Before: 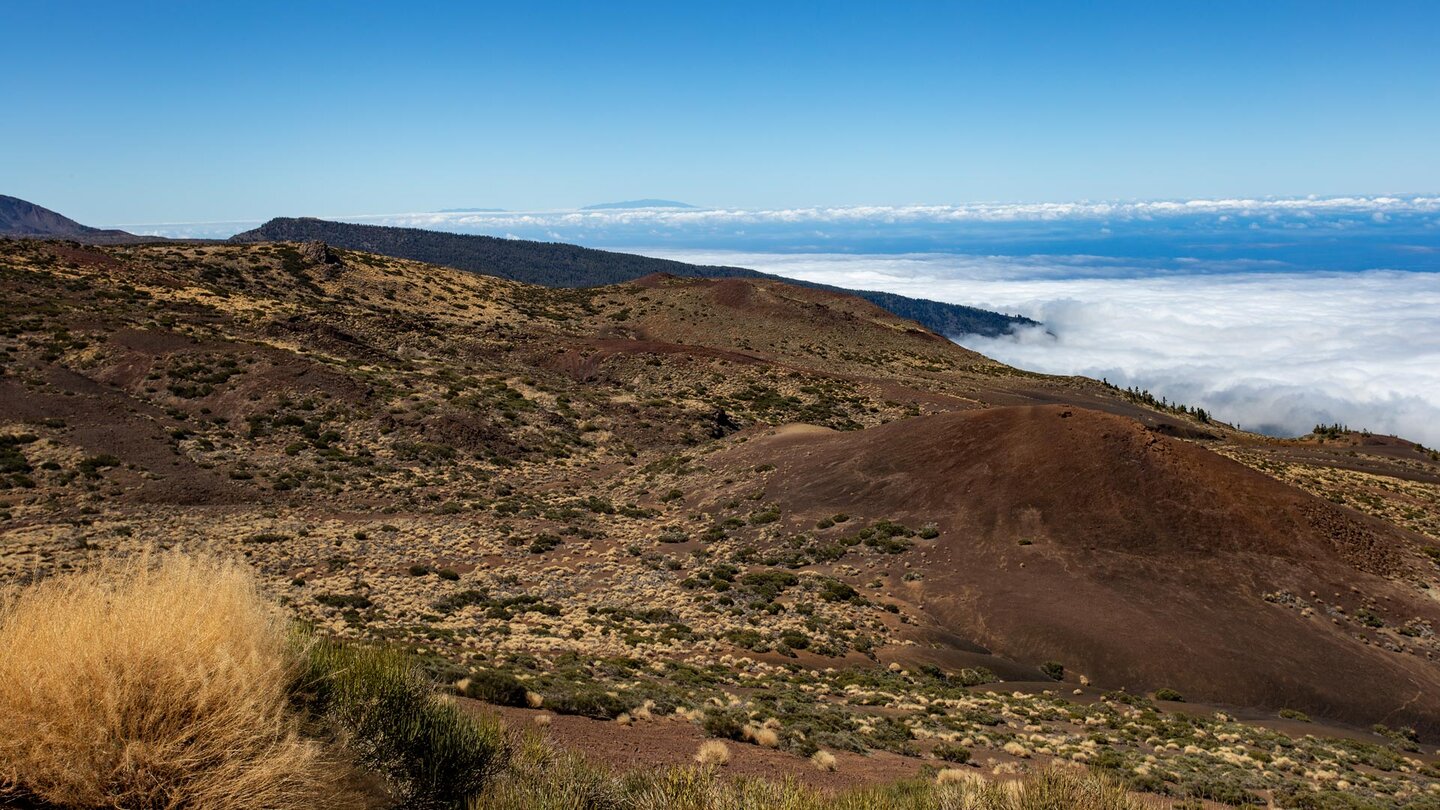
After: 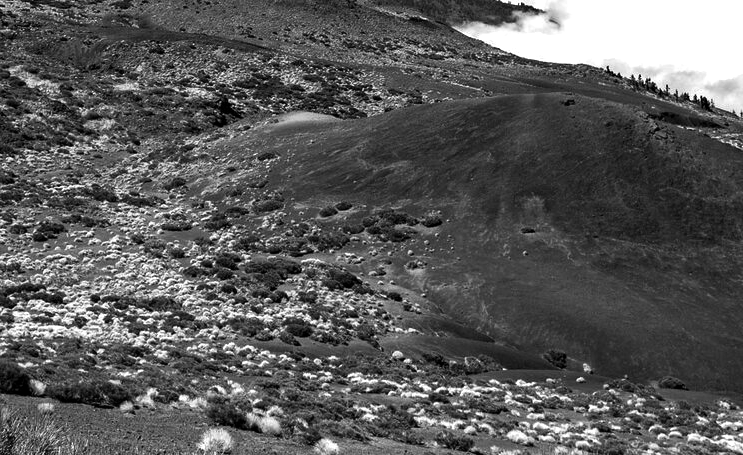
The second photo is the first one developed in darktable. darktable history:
tone equalizer: on, module defaults
contrast brightness saturation: contrast 0.074
haze removal: compatibility mode true, adaptive false
color balance rgb: perceptual saturation grading › global saturation 3.629%, perceptual brilliance grading › global brilliance 15.73%, perceptual brilliance grading › shadows -34.679%, global vibrance 20%
exposure: black level correction 0.001, exposure 0.498 EV, compensate highlight preservation false
color zones: curves: ch1 [(0, -0.014) (0.143, -0.013) (0.286, -0.013) (0.429, -0.016) (0.571, -0.019) (0.714, -0.015) (0.857, 0.002) (1, -0.014)]
crop: left 34.525%, top 38.636%, right 13.82%, bottom 5.124%
